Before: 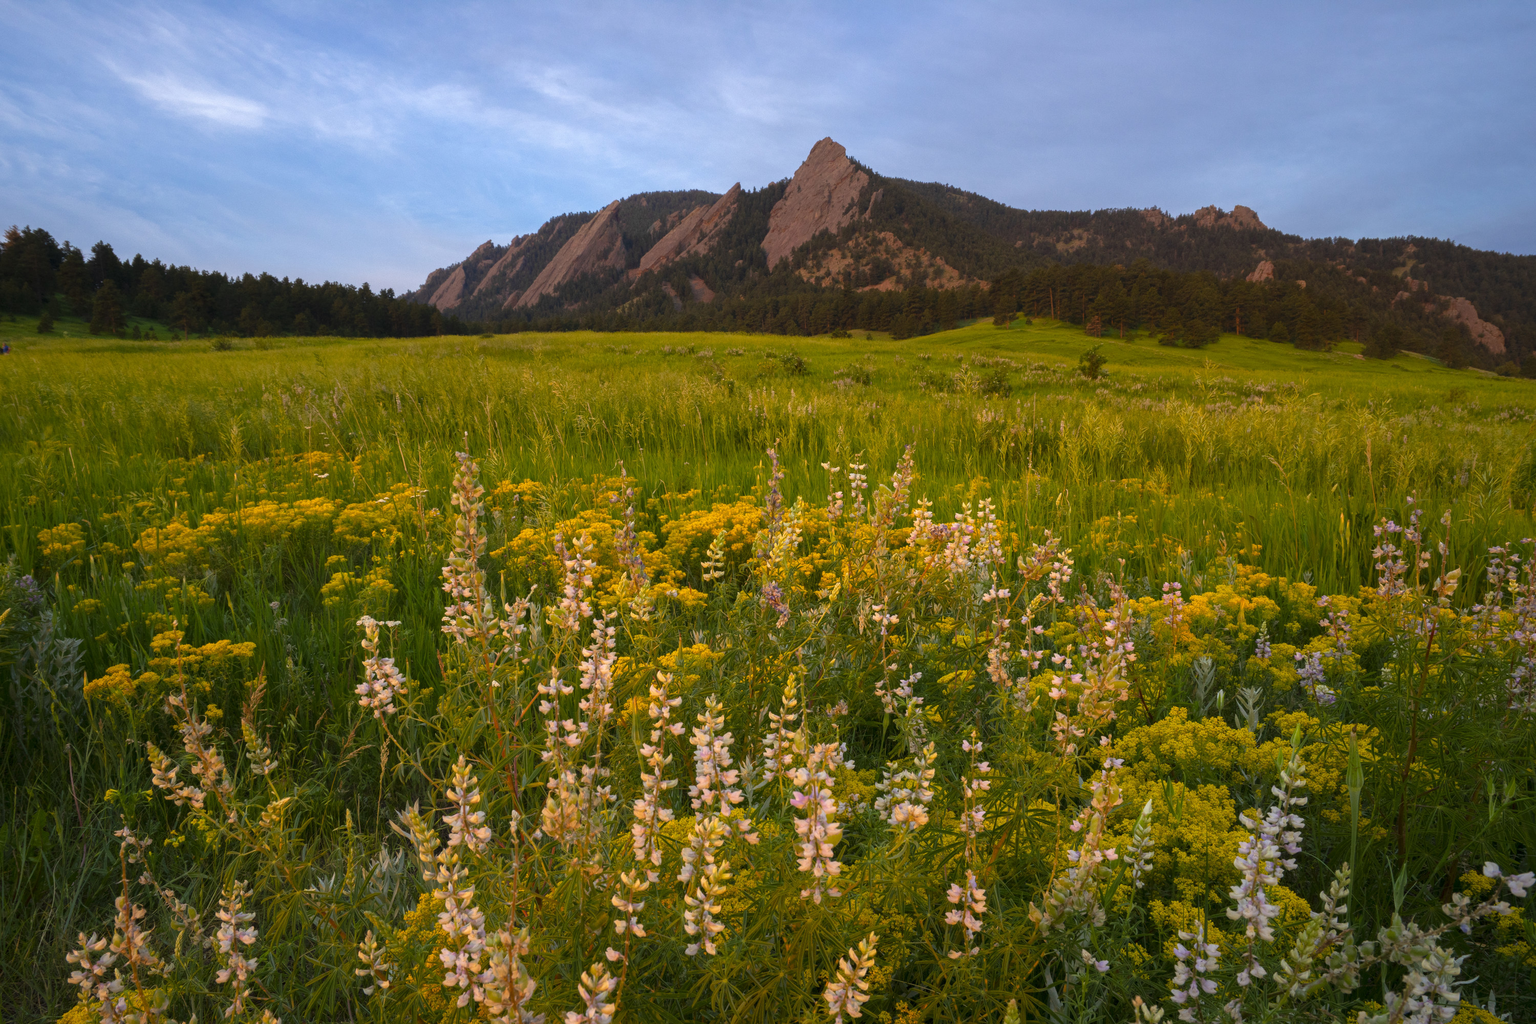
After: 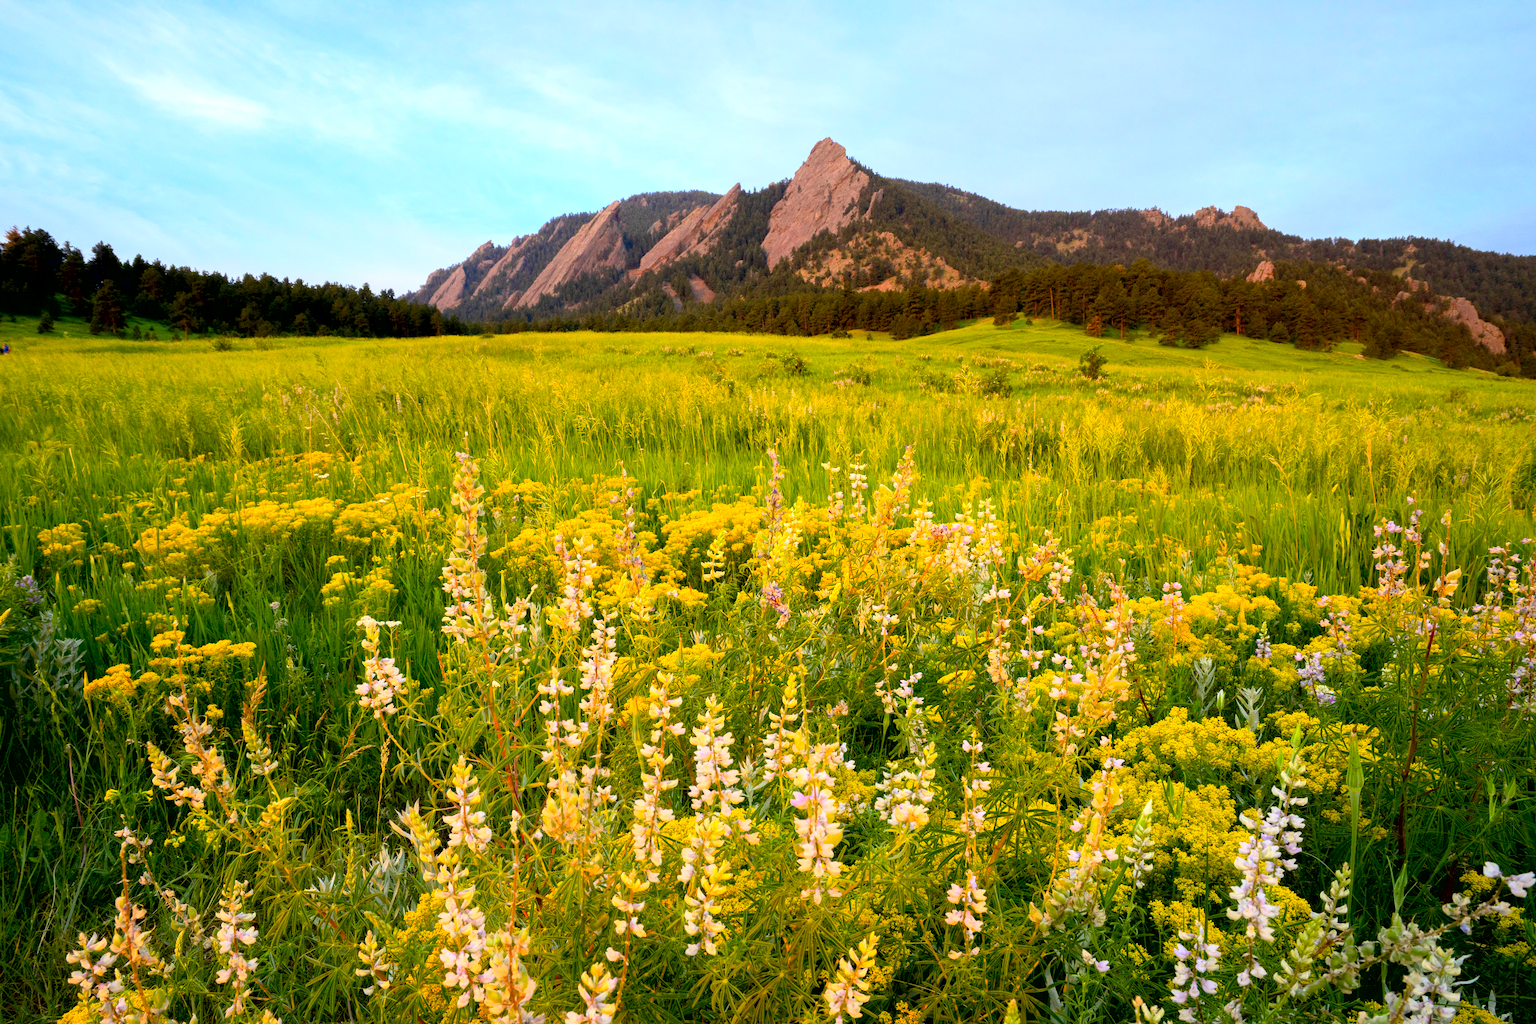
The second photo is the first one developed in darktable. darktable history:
contrast brightness saturation: contrast 0.24, brightness 0.26, saturation 0.39
rotate and perspective: crop left 0, crop top 0
exposure: black level correction 0.012, exposure 0.7 EV, compensate exposure bias true, compensate highlight preservation false
